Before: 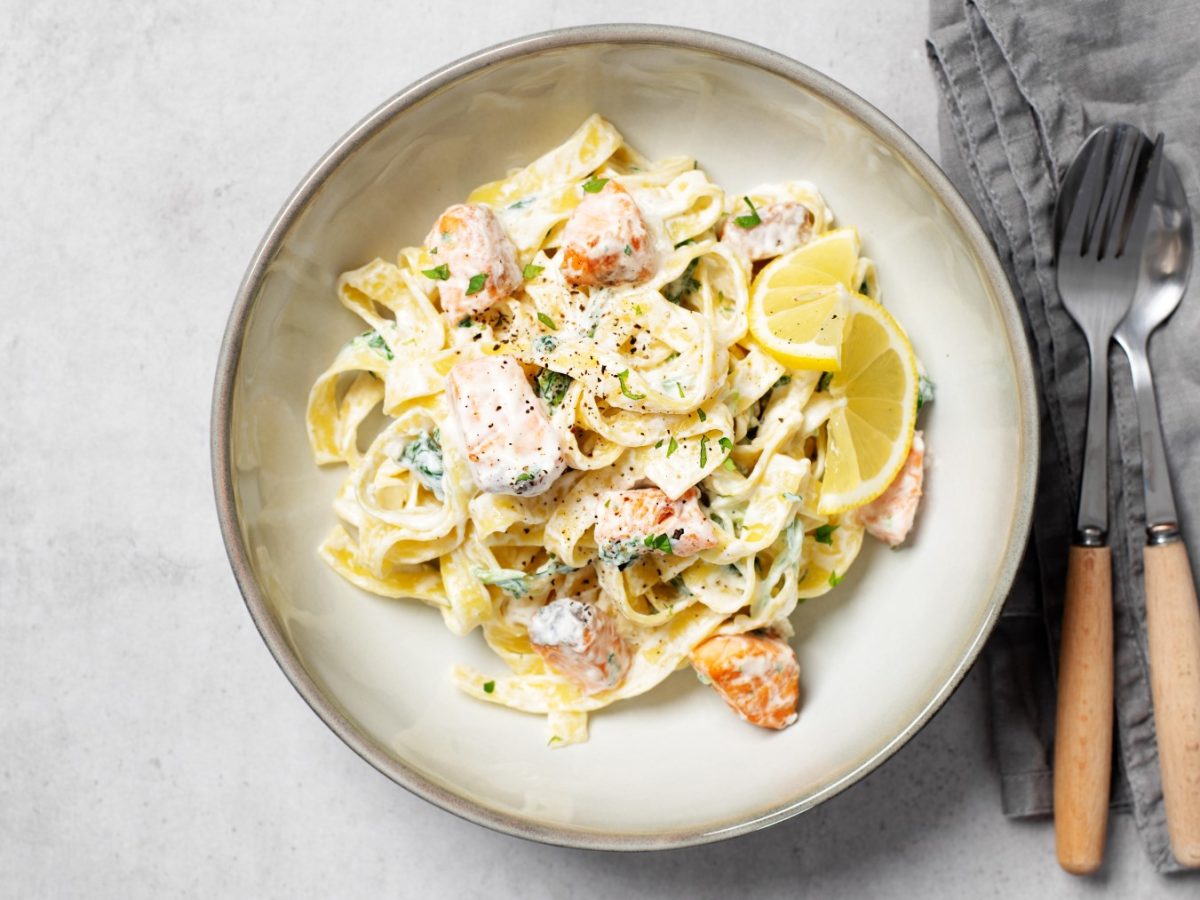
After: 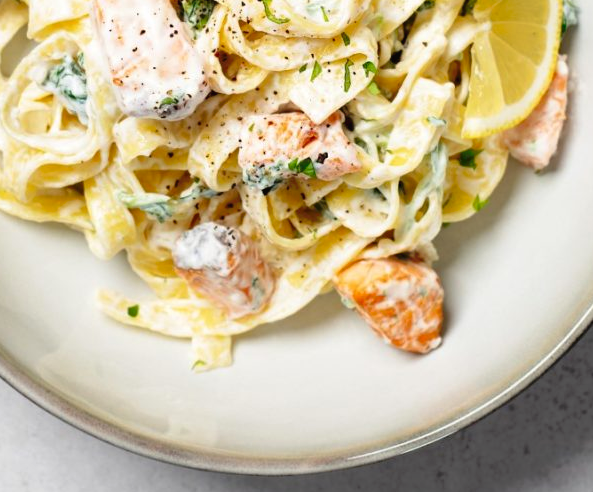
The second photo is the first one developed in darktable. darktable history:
tone curve: curves: ch0 [(0, 0) (0.003, 0.026) (0.011, 0.024) (0.025, 0.022) (0.044, 0.031) (0.069, 0.067) (0.1, 0.094) (0.136, 0.102) (0.177, 0.14) (0.224, 0.189) (0.277, 0.238) (0.335, 0.325) (0.399, 0.379) (0.468, 0.453) (0.543, 0.528) (0.623, 0.609) (0.709, 0.695) (0.801, 0.793) (0.898, 0.898) (1, 1)], preserve colors none
crop: left 29.672%, top 41.786%, right 20.851%, bottom 3.487%
